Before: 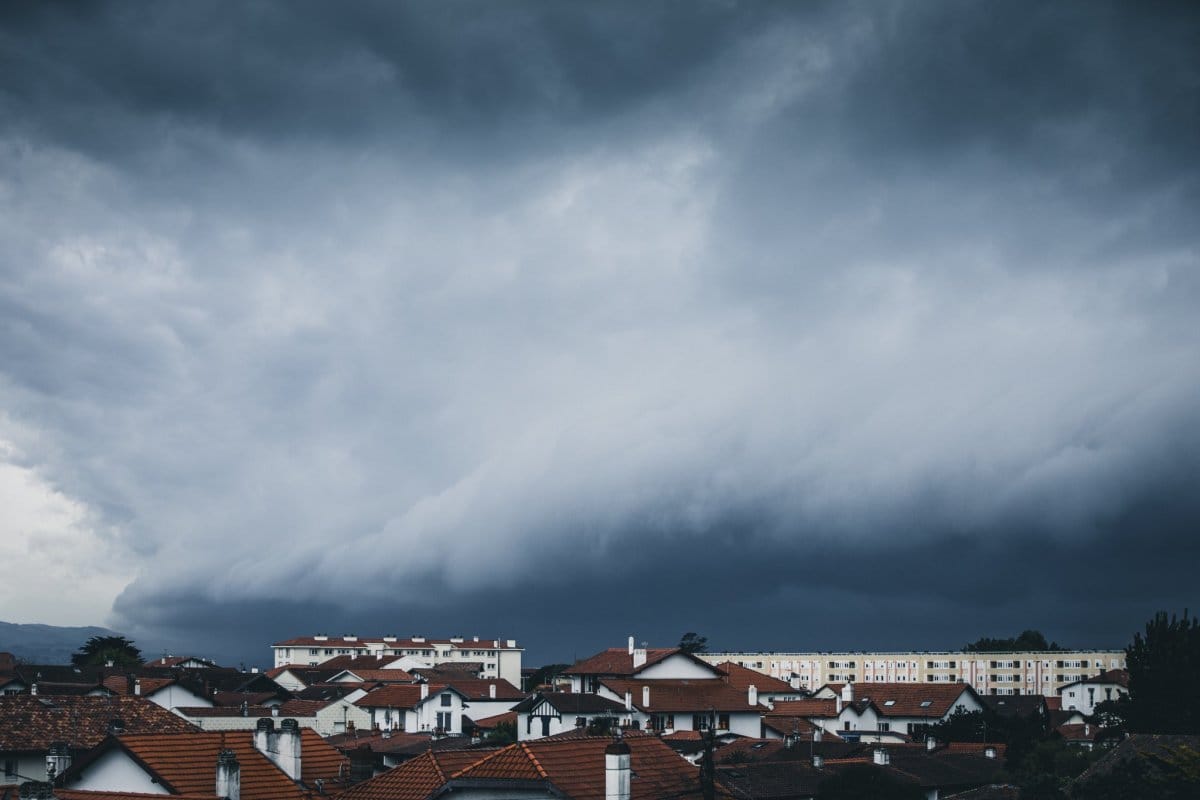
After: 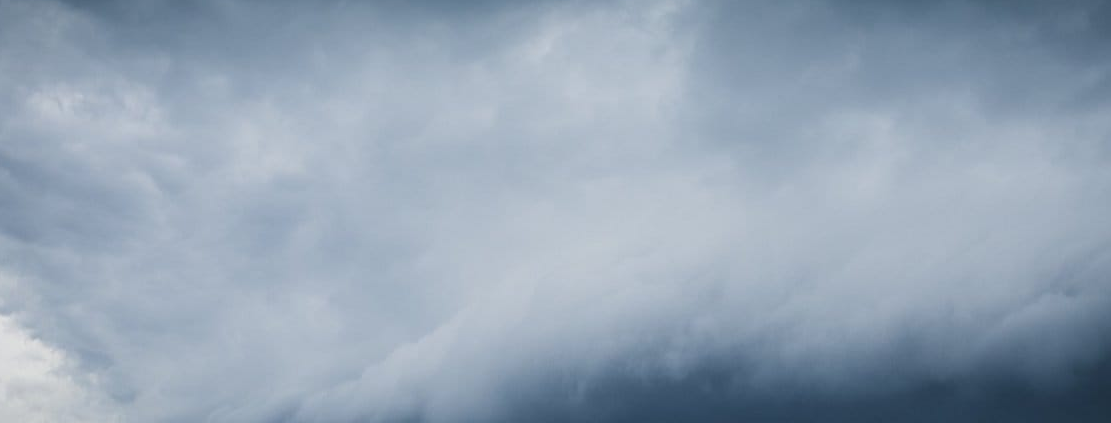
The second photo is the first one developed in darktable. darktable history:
crop: left 1.839%, top 19.202%, right 5.513%, bottom 27.851%
